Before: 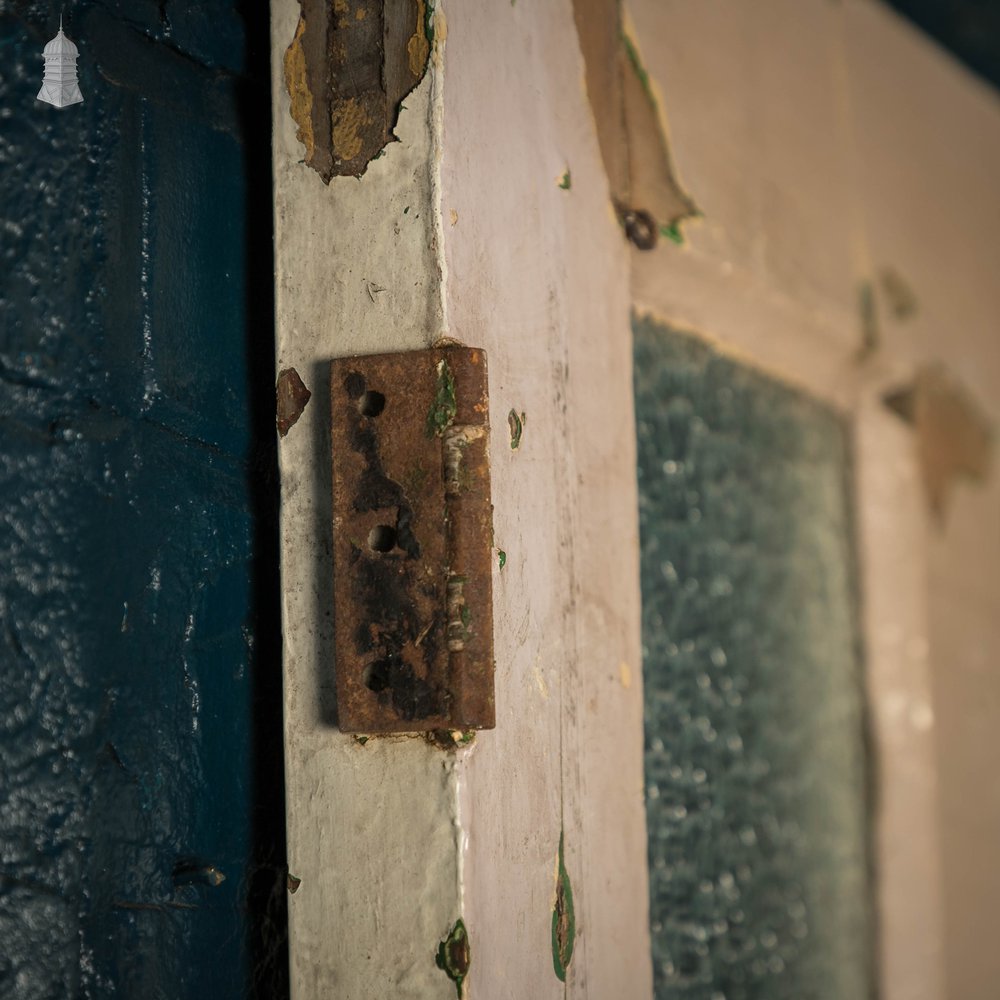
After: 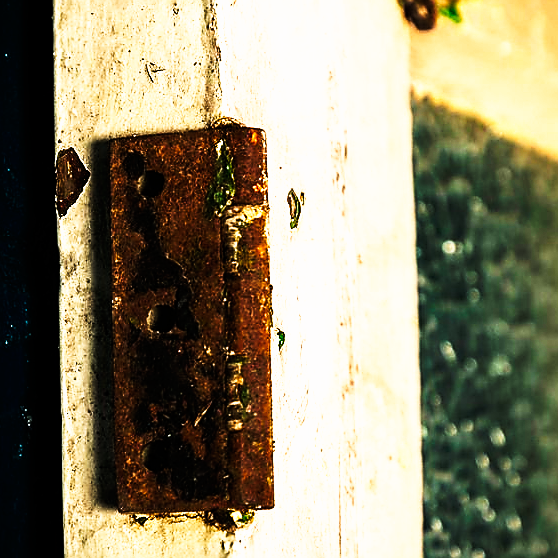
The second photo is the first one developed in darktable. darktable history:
sharpen: radius 1.4, amount 1.25, threshold 0.7
tone curve: curves: ch0 [(0, 0) (0.003, 0) (0.011, 0.001) (0.025, 0.003) (0.044, 0.003) (0.069, 0.006) (0.1, 0.009) (0.136, 0.014) (0.177, 0.029) (0.224, 0.061) (0.277, 0.127) (0.335, 0.218) (0.399, 0.38) (0.468, 0.588) (0.543, 0.809) (0.623, 0.947) (0.709, 0.987) (0.801, 0.99) (0.898, 0.99) (1, 1)], preserve colors none
crop and rotate: left 22.13%, top 22.054%, right 22.026%, bottom 22.102%
levels: mode automatic, black 0.023%, white 99.97%, levels [0.062, 0.494, 0.925]
